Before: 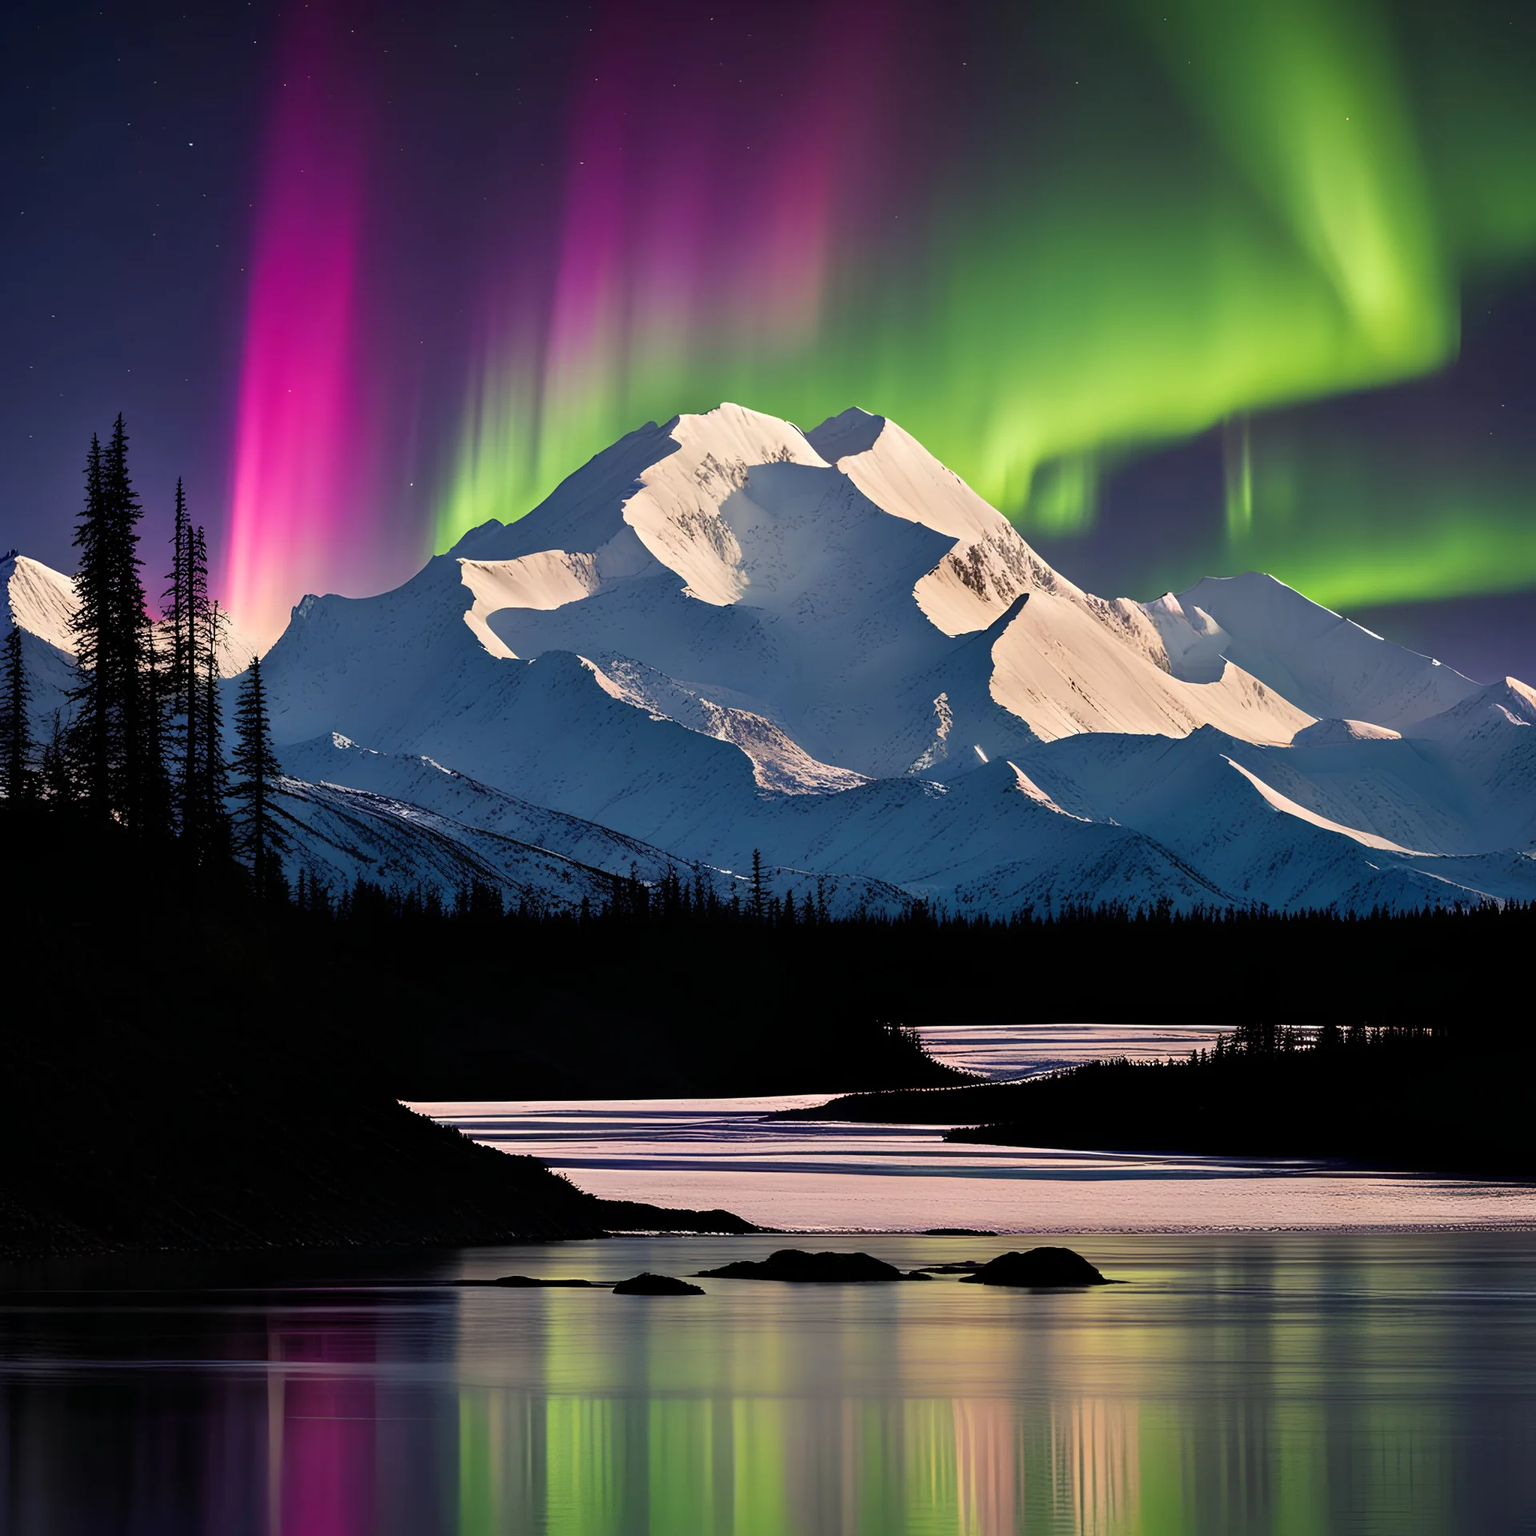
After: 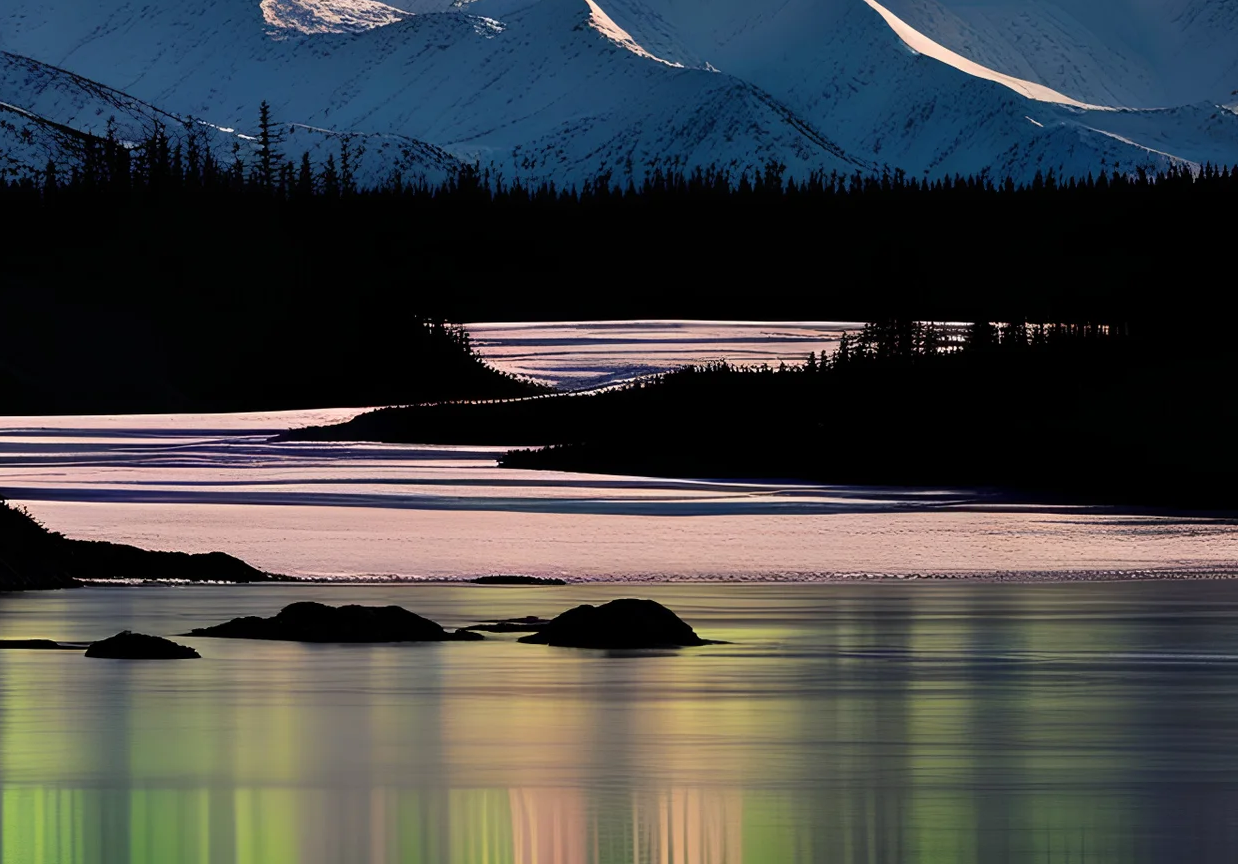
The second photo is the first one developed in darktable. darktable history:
crop and rotate: left 35.509%, top 50.021%, bottom 4.936%
